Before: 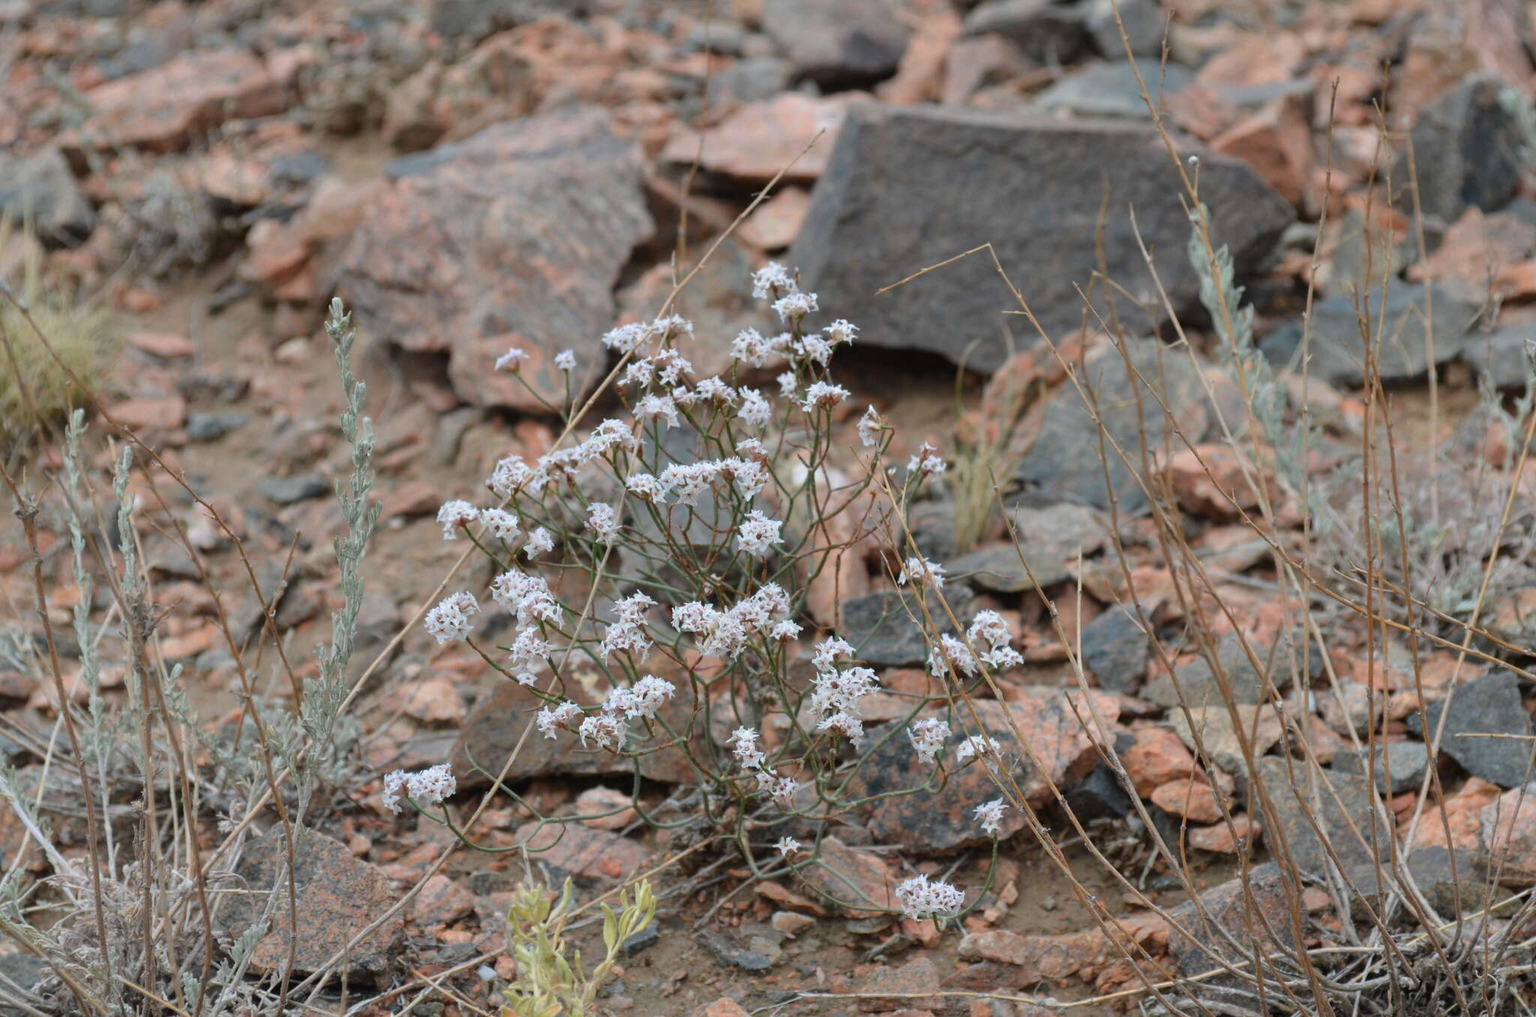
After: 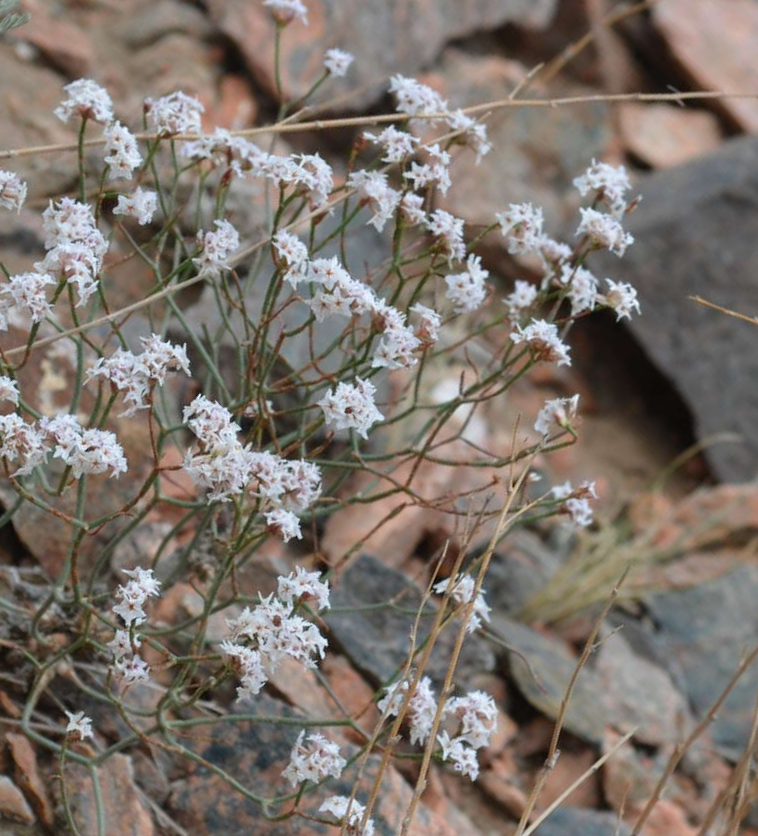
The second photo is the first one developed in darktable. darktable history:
crop and rotate: angle -45.83°, top 16.066%, right 0.986%, bottom 11.626%
